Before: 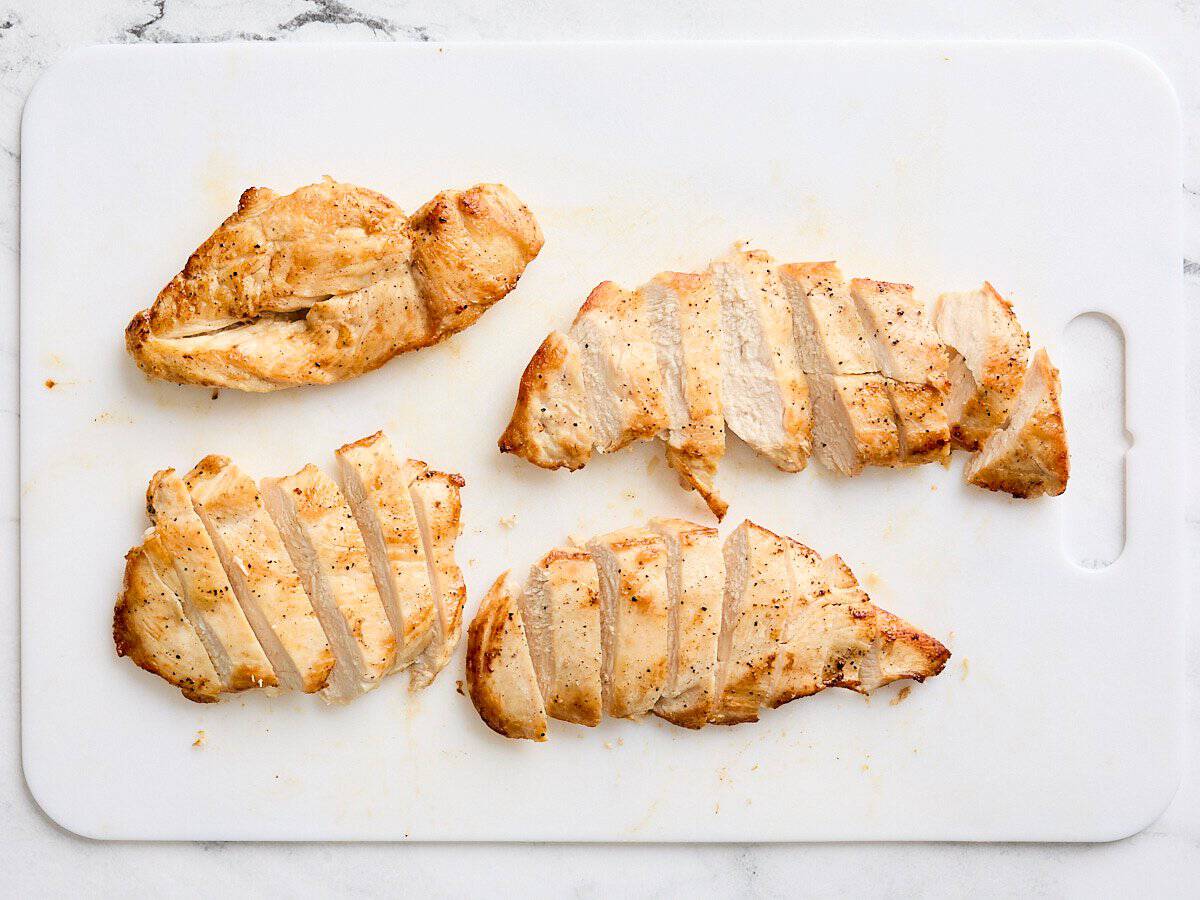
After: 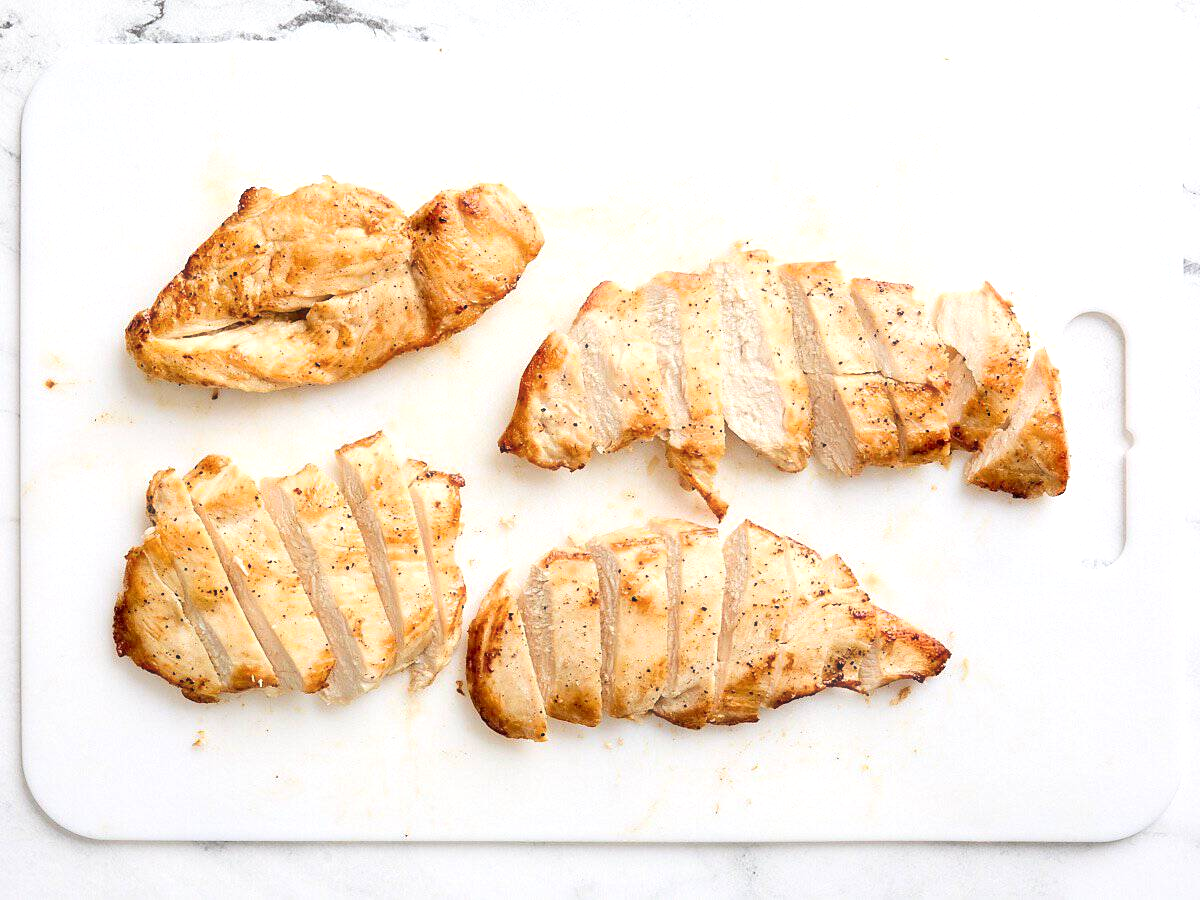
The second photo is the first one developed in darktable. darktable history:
exposure: black level correction 0.005, exposure 0.273 EV, compensate exposure bias true, compensate highlight preservation false
haze removal: strength -0.062, adaptive false
